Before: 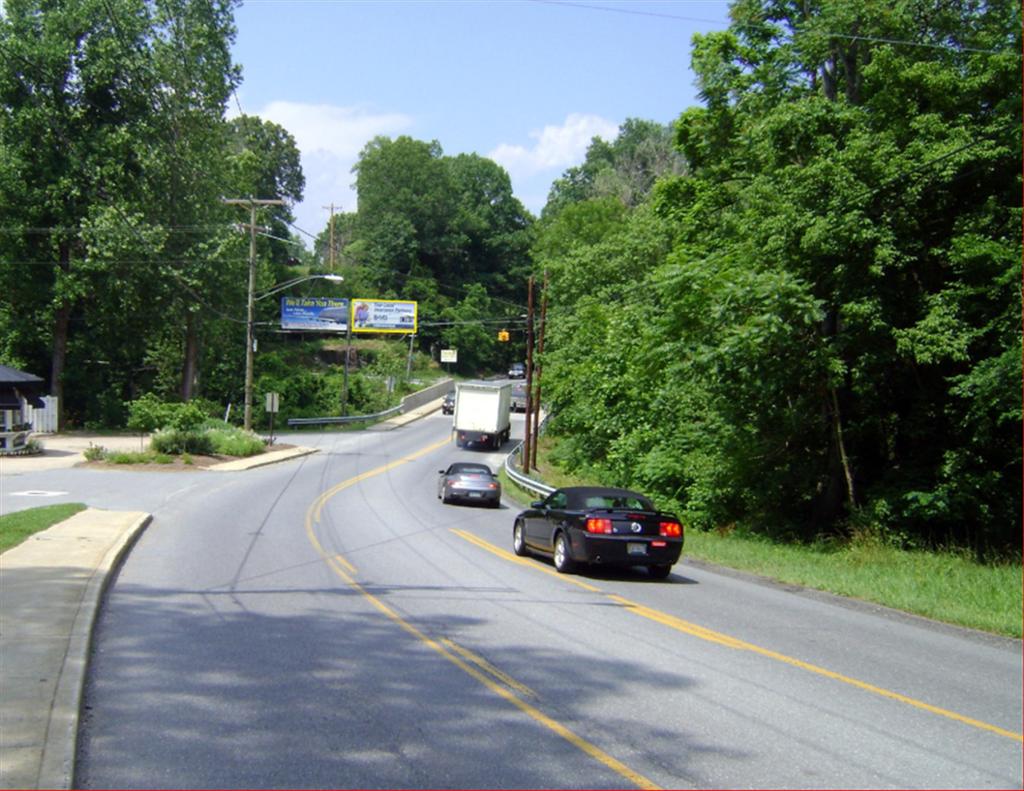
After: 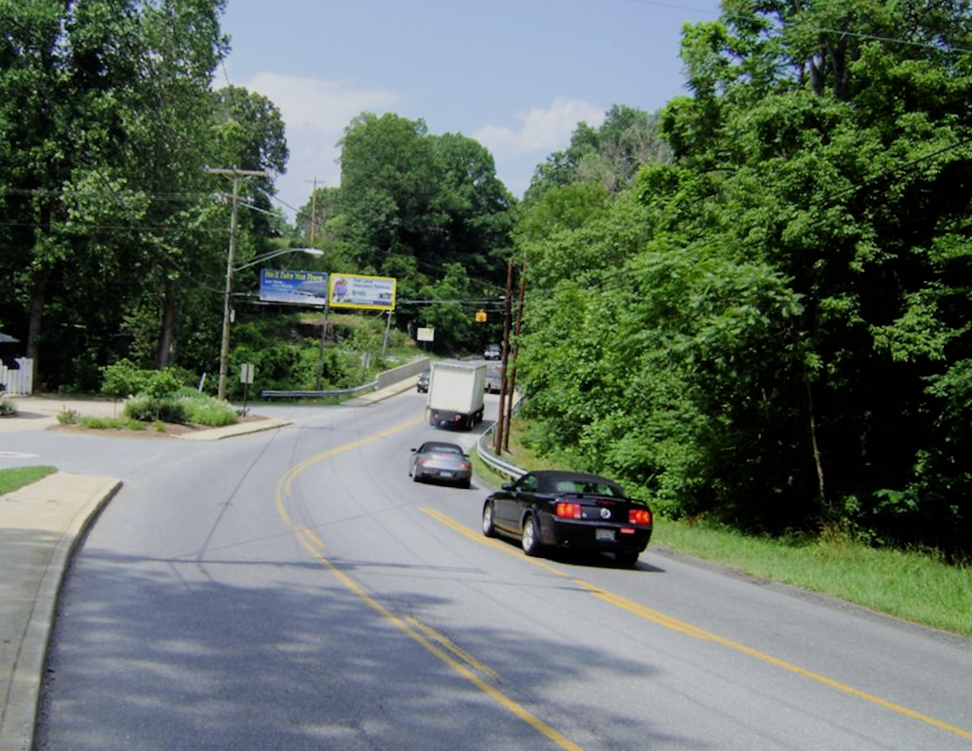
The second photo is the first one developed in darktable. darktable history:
crop and rotate: angle -2.38°
filmic rgb: black relative exposure -7.65 EV, white relative exposure 4.56 EV, hardness 3.61, contrast 1.05
